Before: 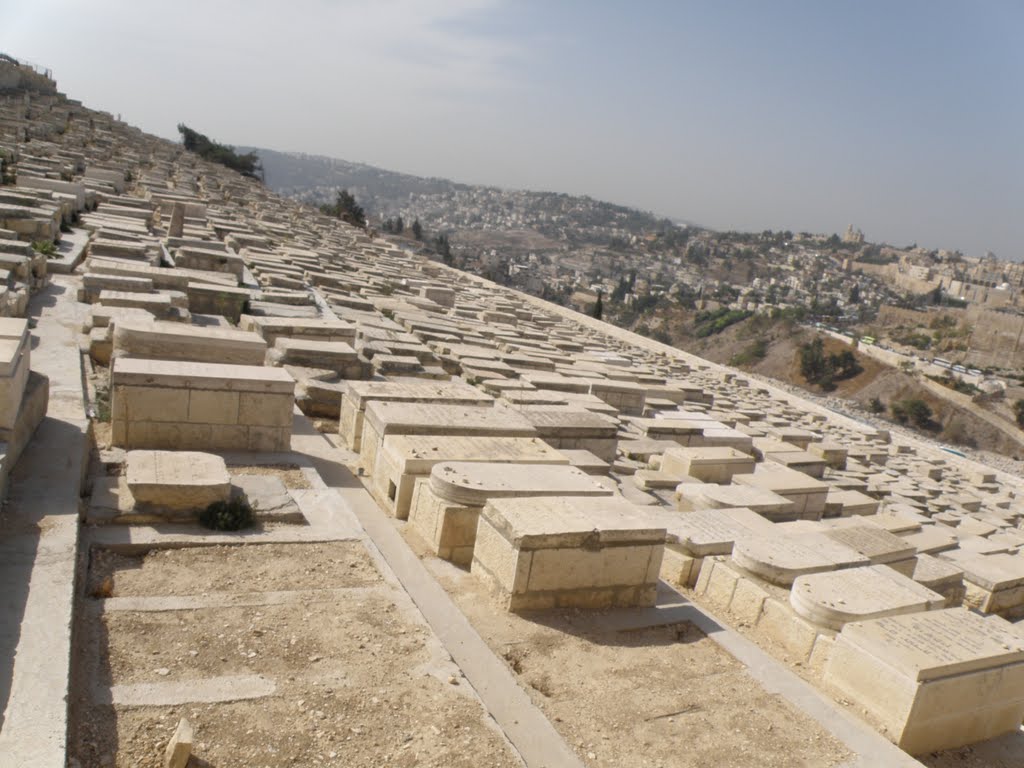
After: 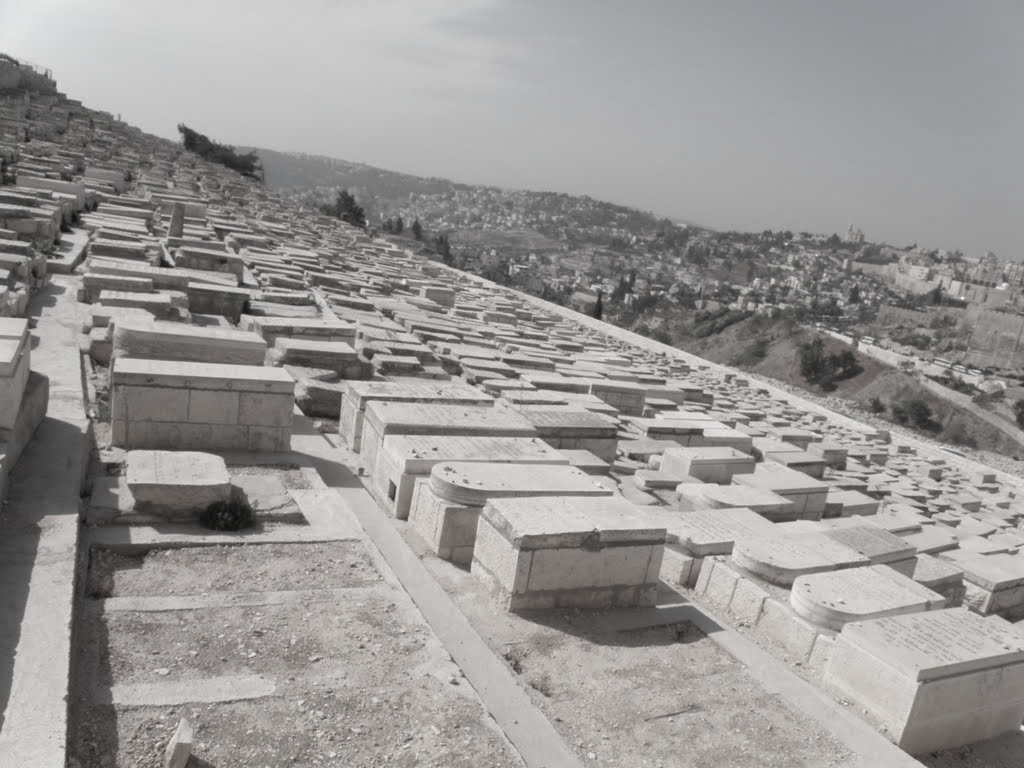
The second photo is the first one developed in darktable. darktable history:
shadows and highlights: shadows 25, highlights -25
color contrast: green-magenta contrast 0.3, blue-yellow contrast 0.15
